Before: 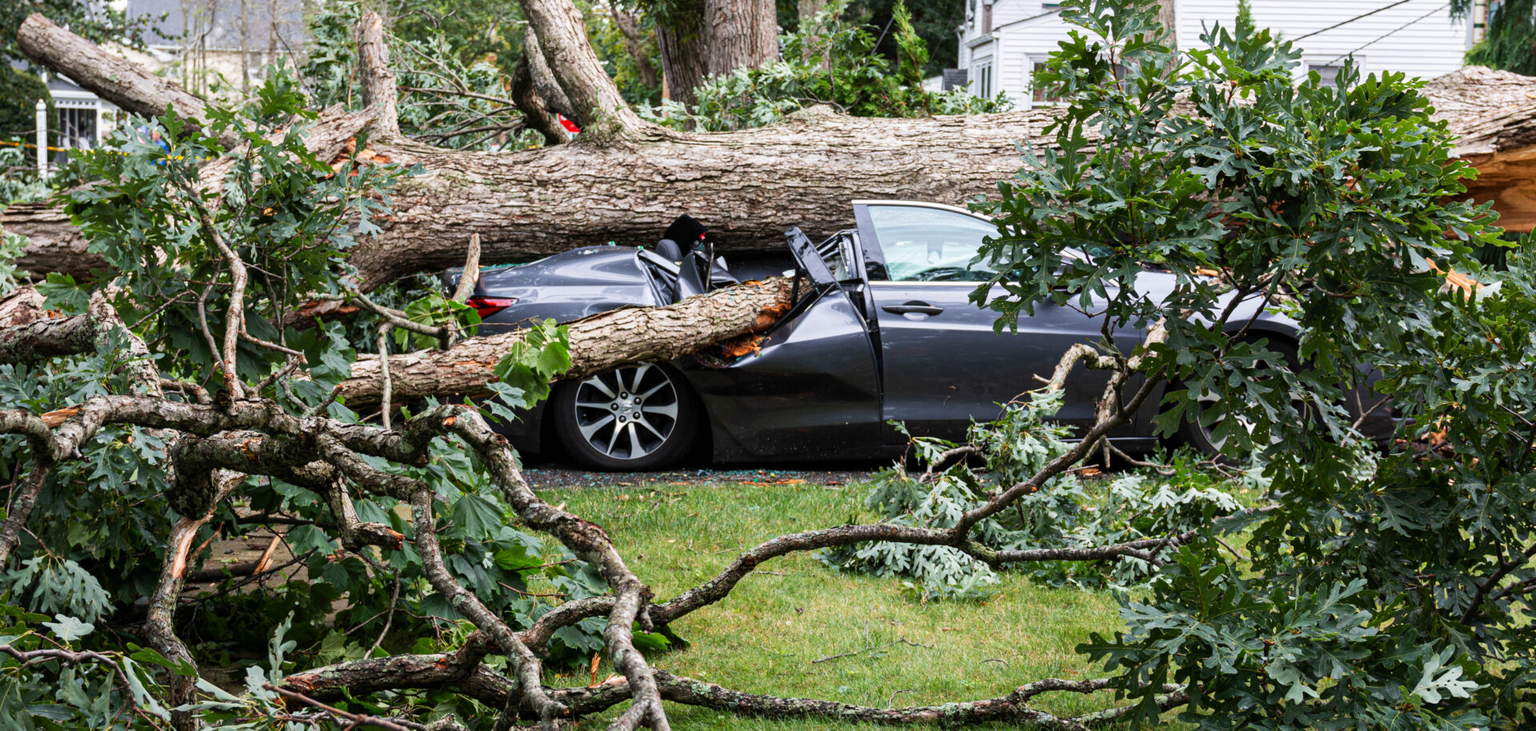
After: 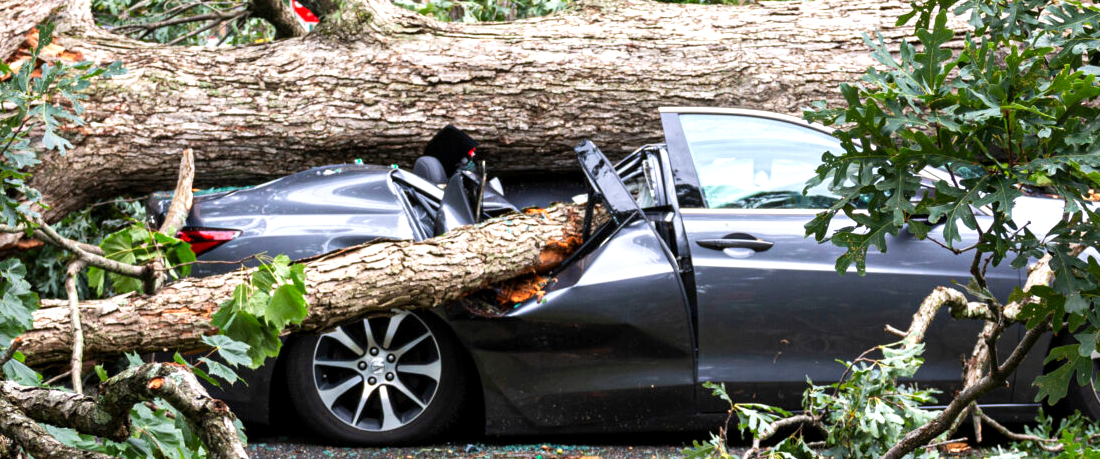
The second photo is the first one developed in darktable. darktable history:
crop: left 21.169%, top 15.726%, right 21.508%, bottom 34%
exposure: black level correction 0.001, exposure 0.5 EV, compensate highlight preservation false
tone equalizer: on, module defaults
